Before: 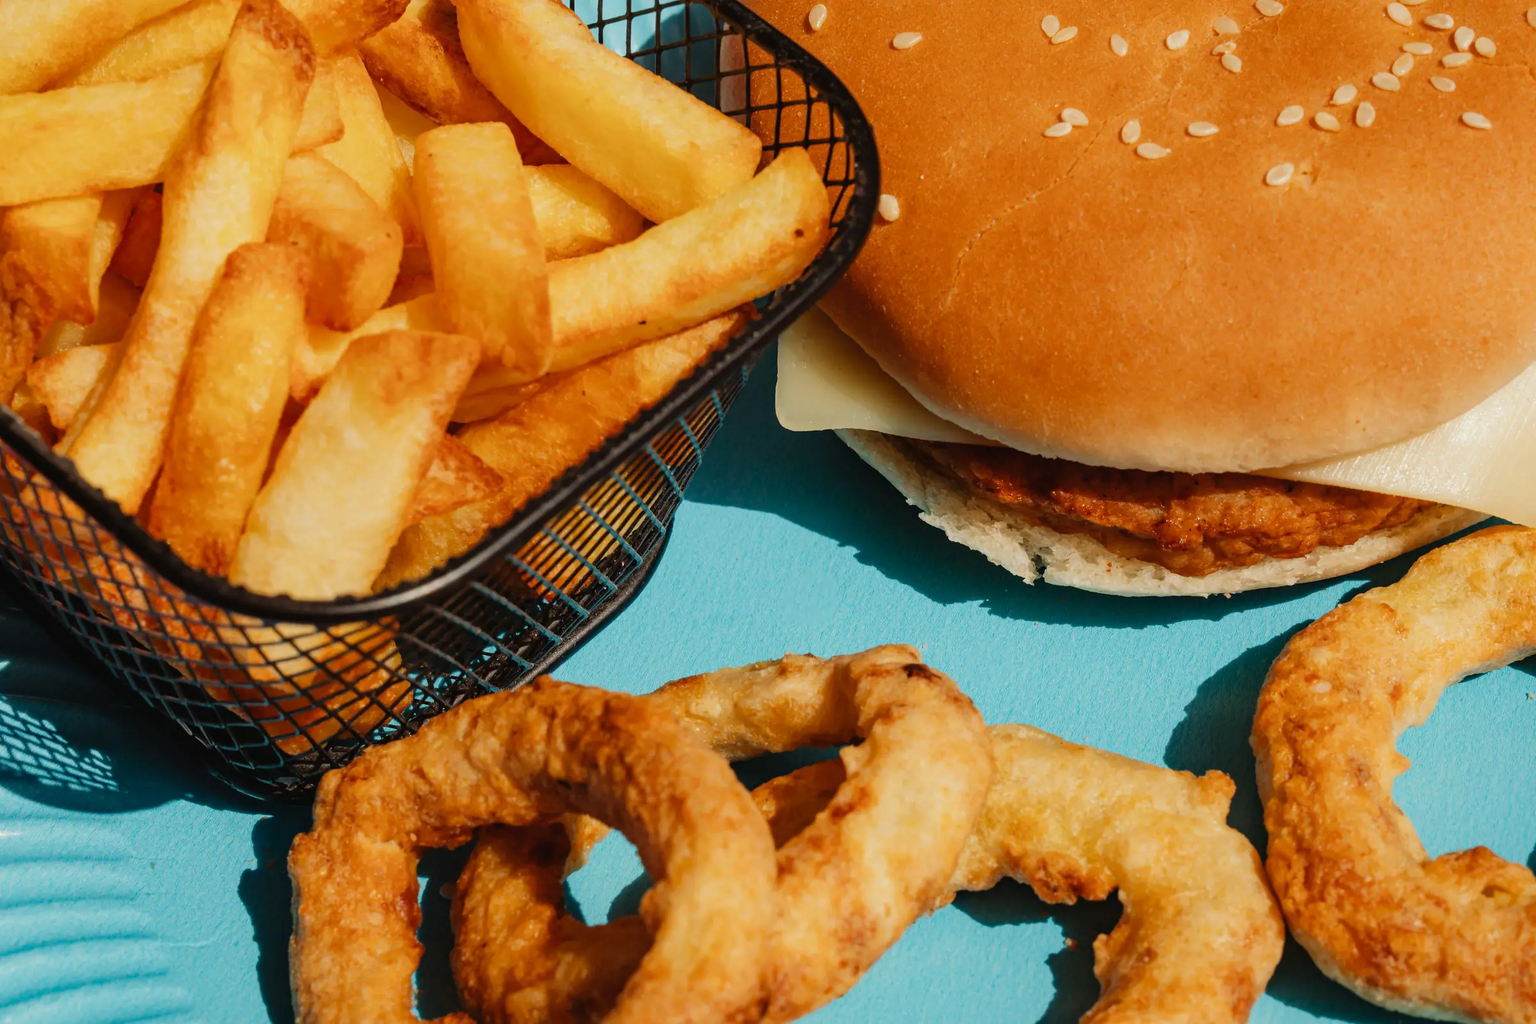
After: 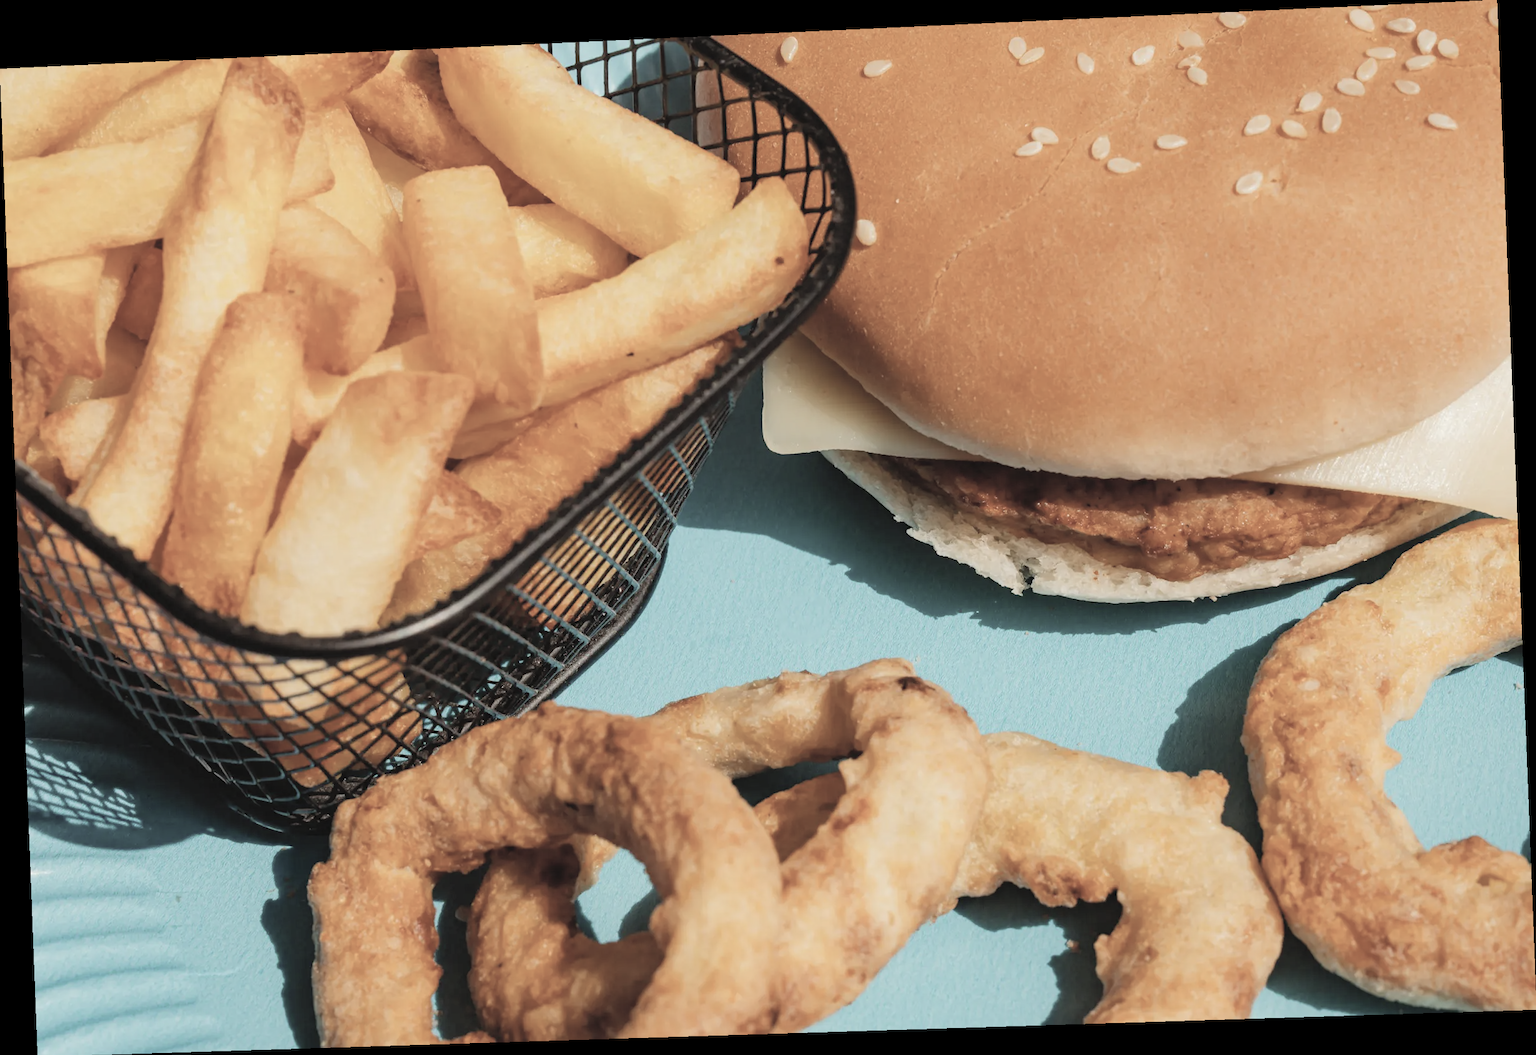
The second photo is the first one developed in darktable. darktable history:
rotate and perspective: rotation -2.22°, lens shift (horizontal) -0.022, automatic cropping off
contrast brightness saturation: brightness 0.18, saturation -0.5
